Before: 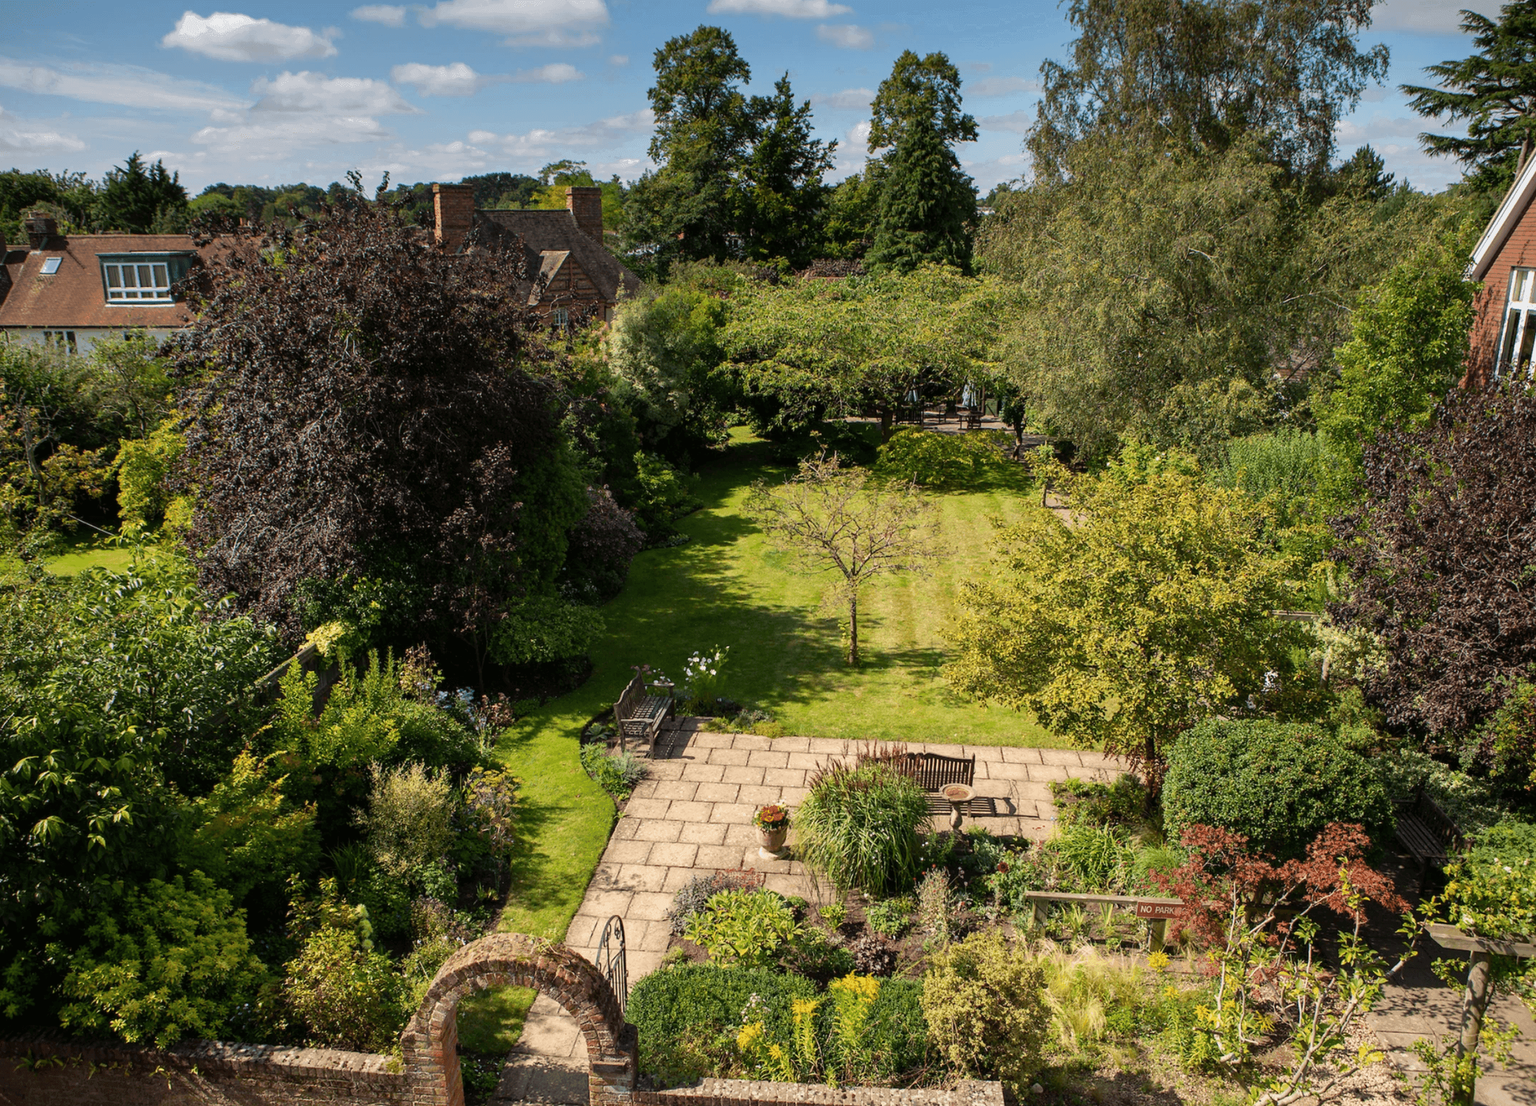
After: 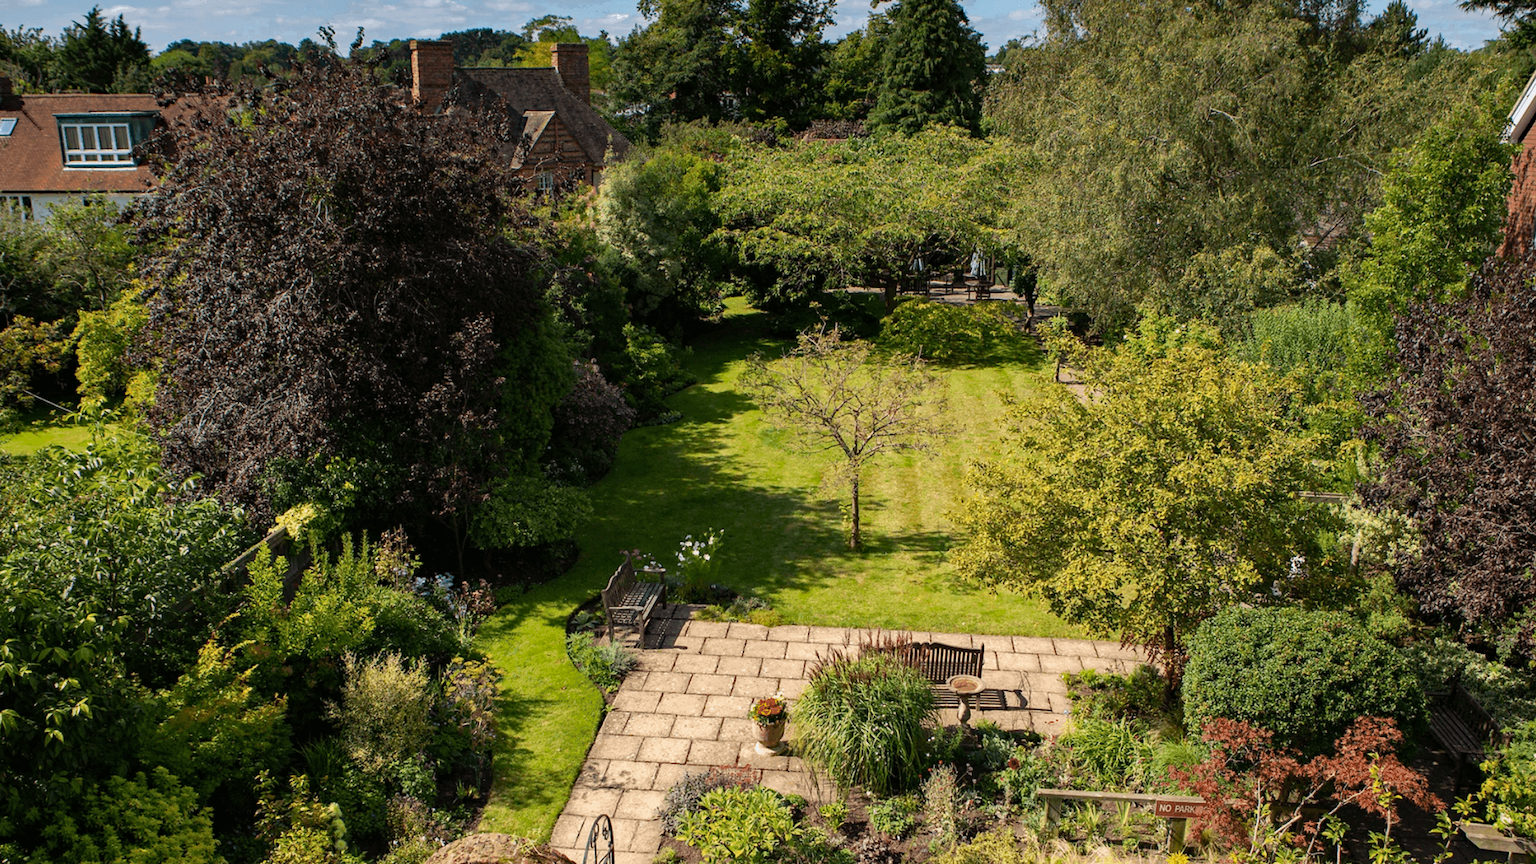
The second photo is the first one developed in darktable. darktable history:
crop and rotate: left 3.003%, top 13.271%, right 2.535%, bottom 12.897%
haze removal: strength 0.292, distance 0.245, compatibility mode true, adaptive false
